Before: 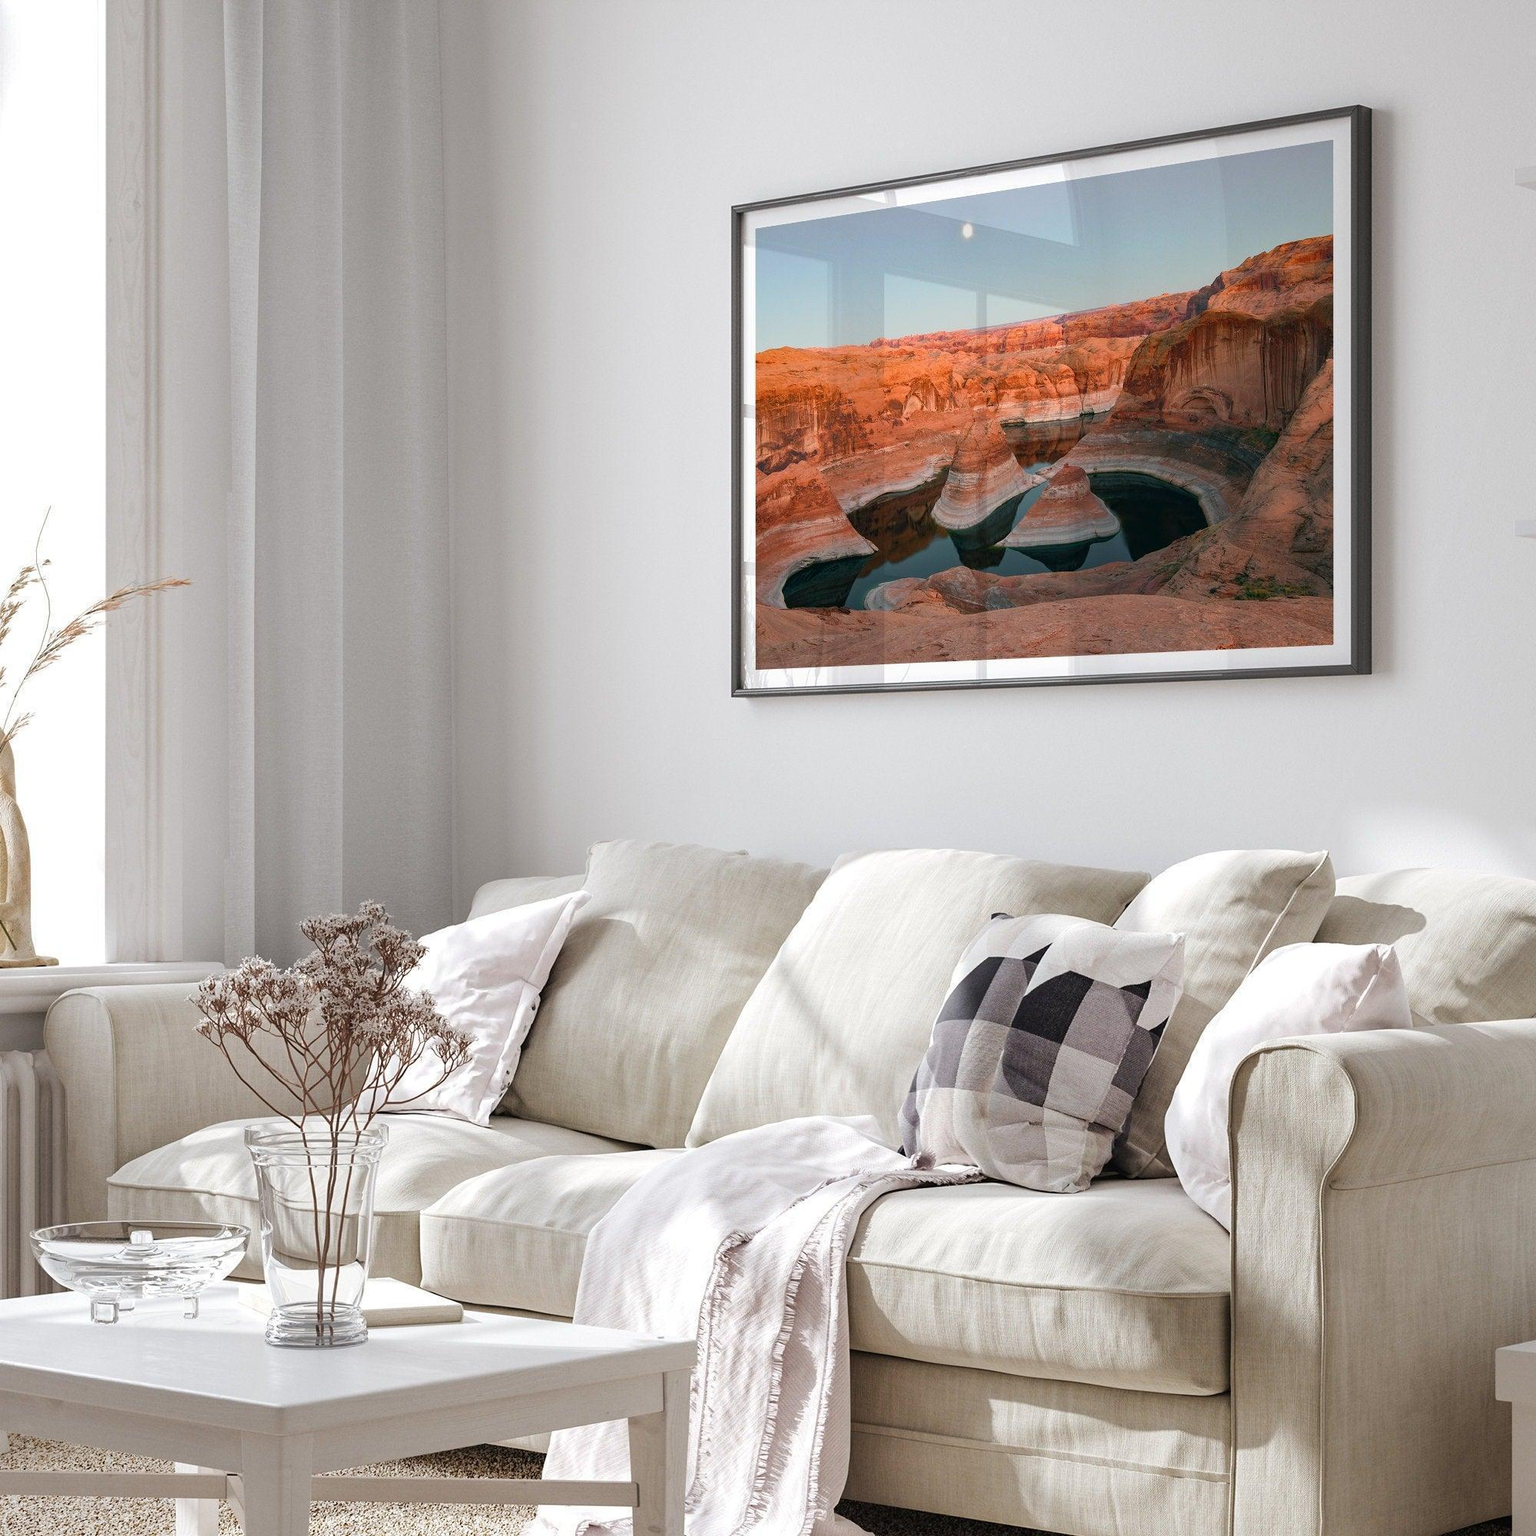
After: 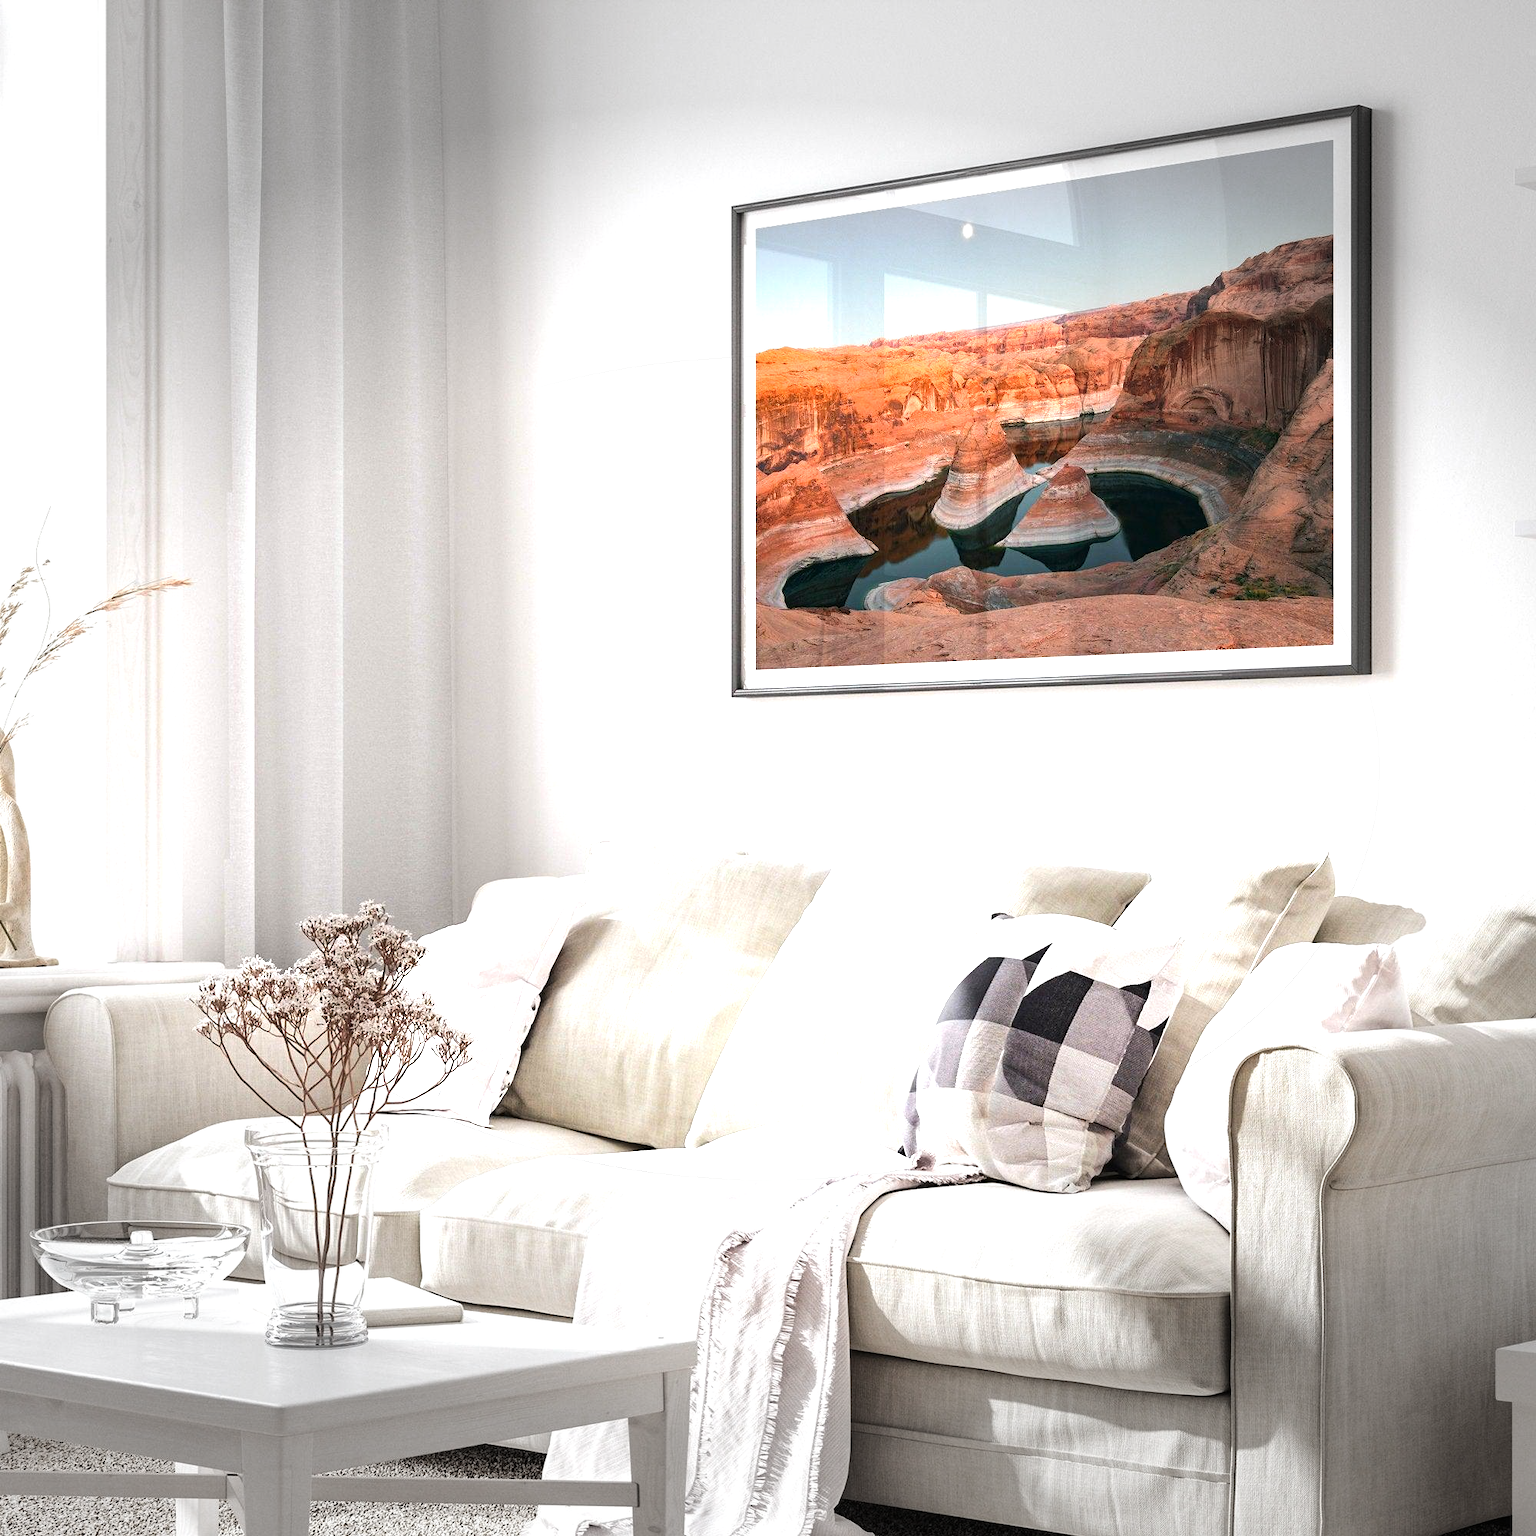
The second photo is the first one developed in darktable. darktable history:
tone equalizer: -8 EV -0.417 EV, -7 EV -0.389 EV, -6 EV -0.333 EV, -5 EV -0.222 EV, -3 EV 0.222 EV, -2 EV 0.333 EV, -1 EV 0.389 EV, +0 EV 0.417 EV, edges refinement/feathering 500, mask exposure compensation -1.57 EV, preserve details no
exposure: exposure 0.669 EV, compensate highlight preservation false
vignetting: fall-off start 79.43%, saturation -0.649, width/height ratio 1.327, unbound false
